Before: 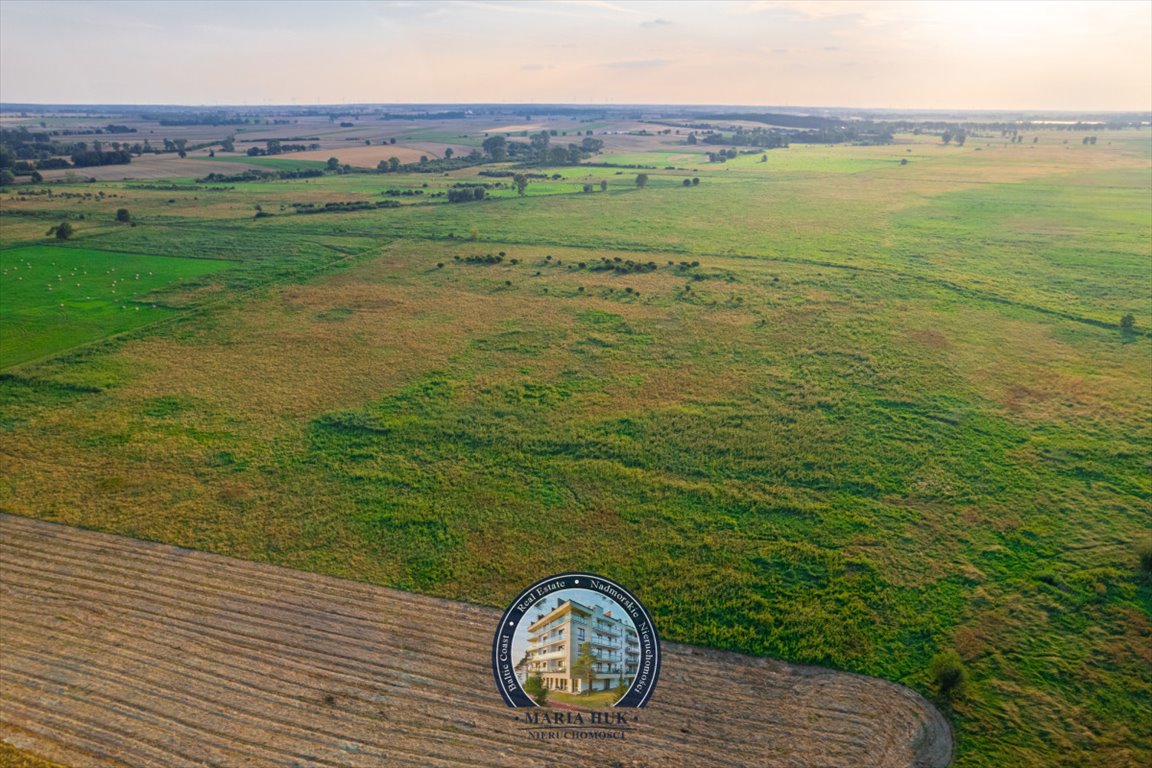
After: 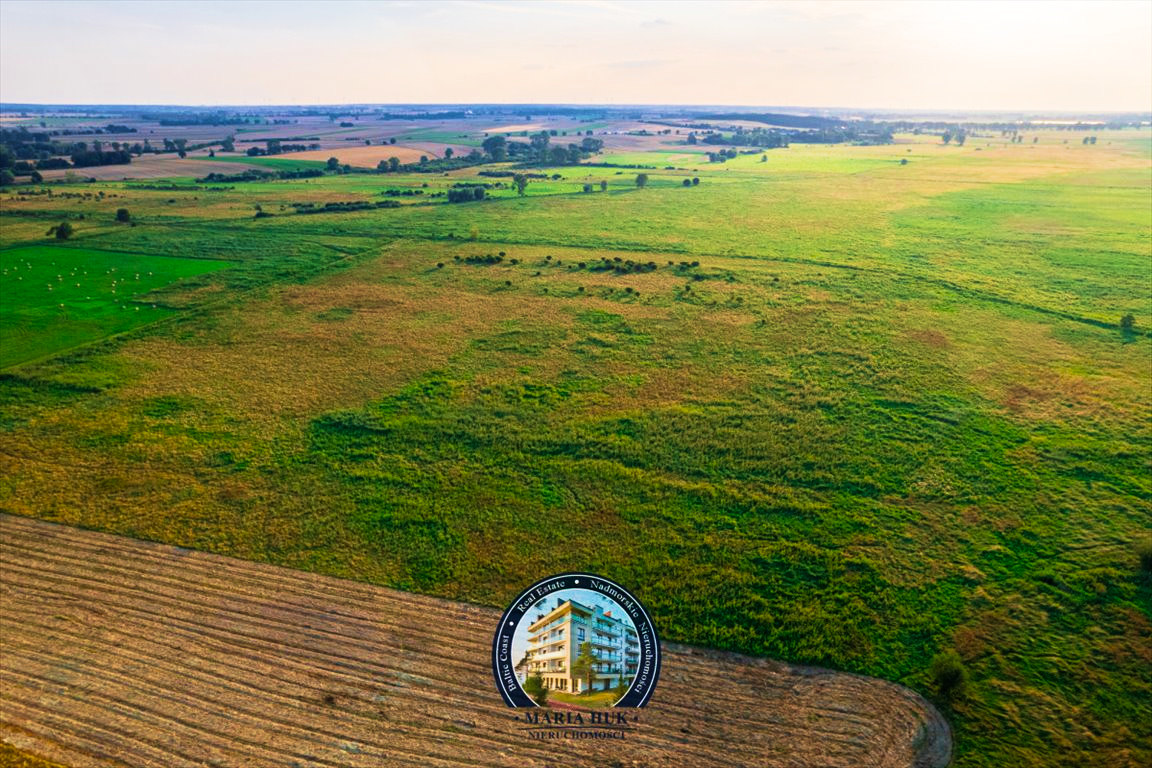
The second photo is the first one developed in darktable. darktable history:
tone curve: curves: ch0 [(0, 0) (0.137, 0.063) (0.255, 0.176) (0.502, 0.502) (0.749, 0.839) (1, 1)], preserve colors none
velvia: strength 44.71%
